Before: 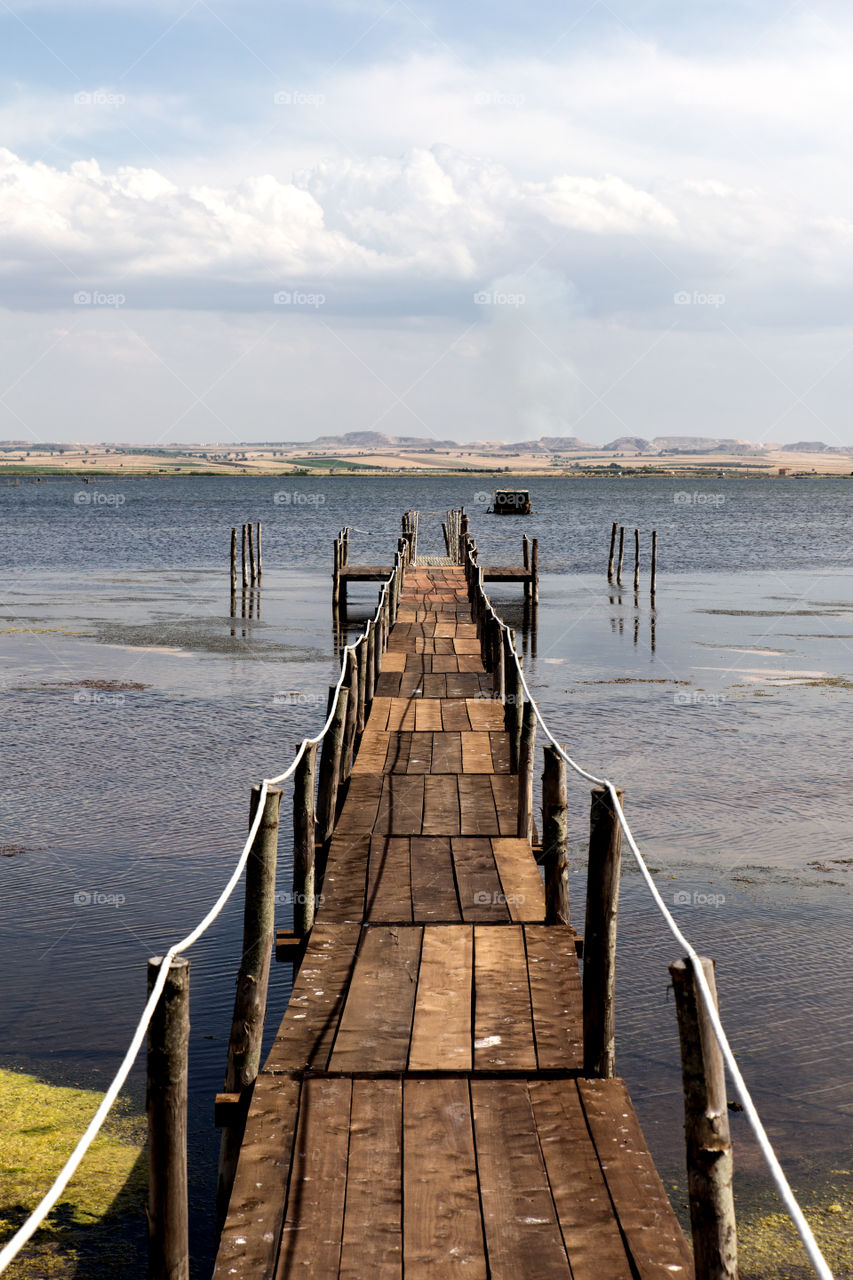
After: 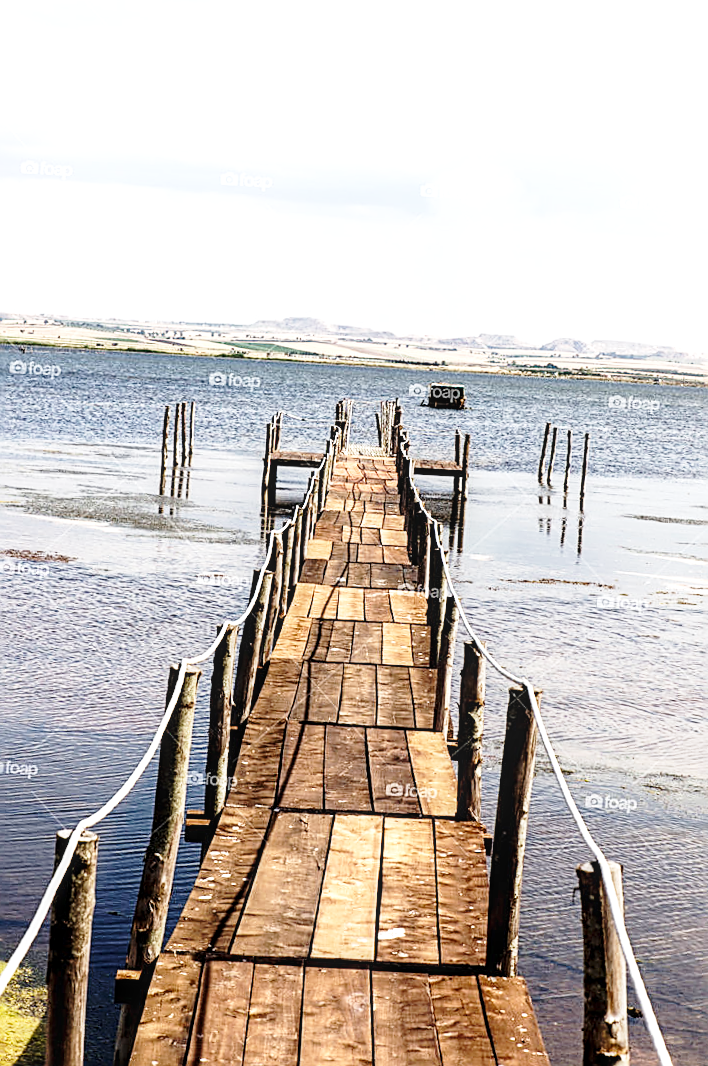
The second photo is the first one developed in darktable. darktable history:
base curve: curves: ch0 [(0, 0) (0.028, 0.03) (0.121, 0.232) (0.46, 0.748) (0.859, 0.968) (1, 1)], preserve colors none
local contrast: on, module defaults
exposure: black level correction 0, exposure 0.699 EV, compensate highlight preservation false
crop and rotate: angle -3.31°, left 5.14%, top 5.199%, right 4.739%, bottom 4.429%
sharpen: amount 0.735
